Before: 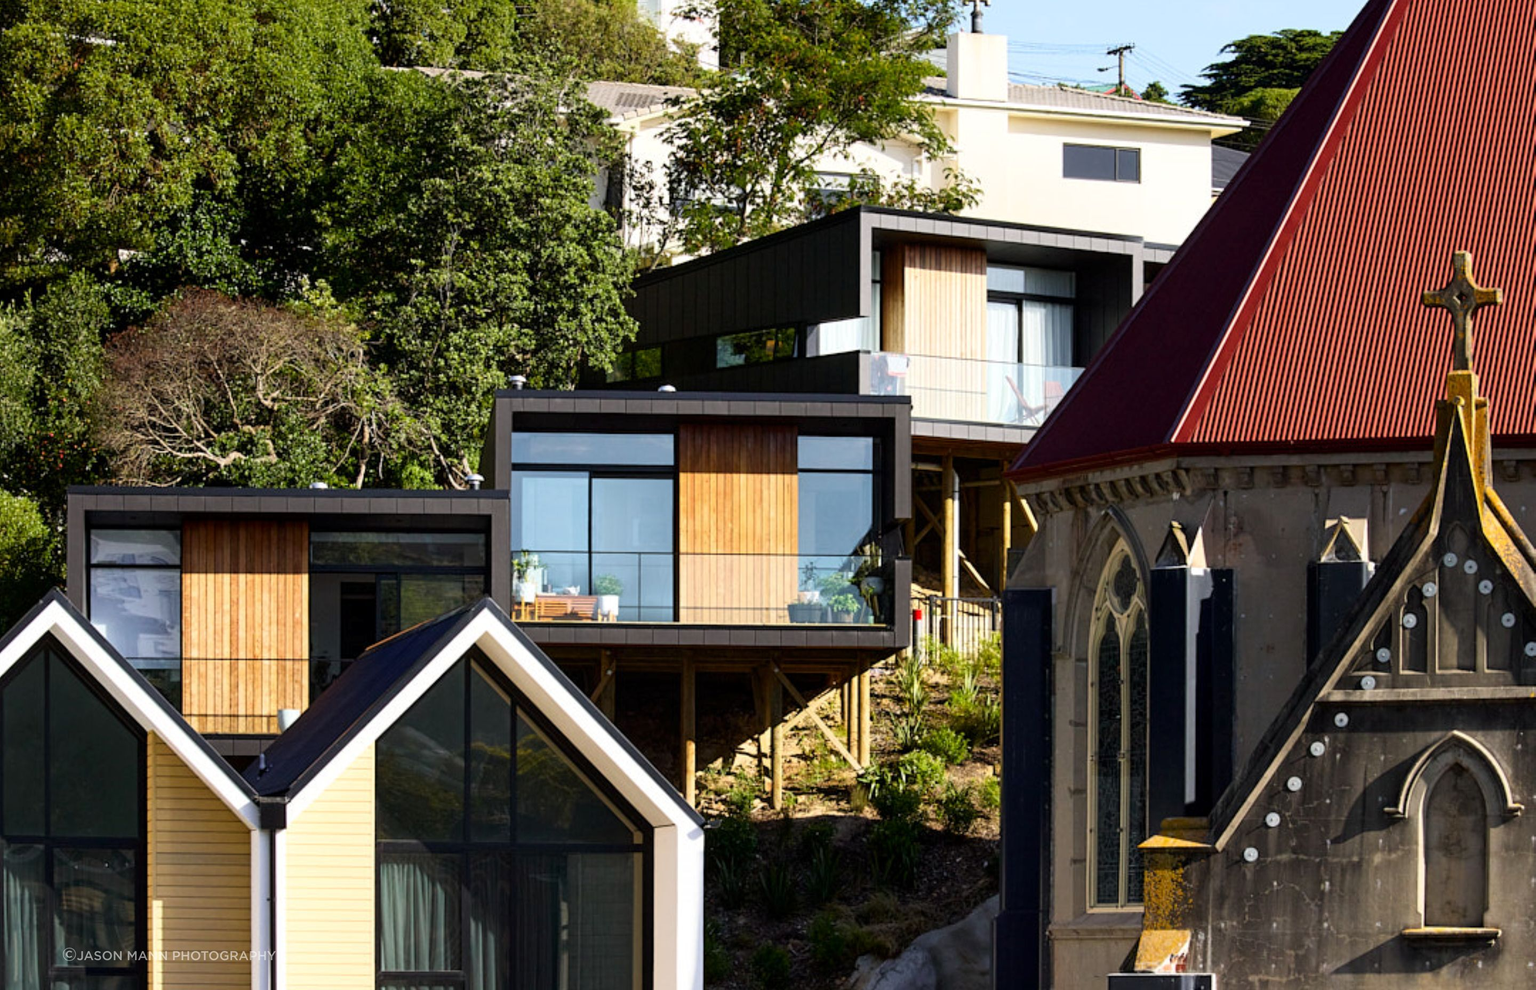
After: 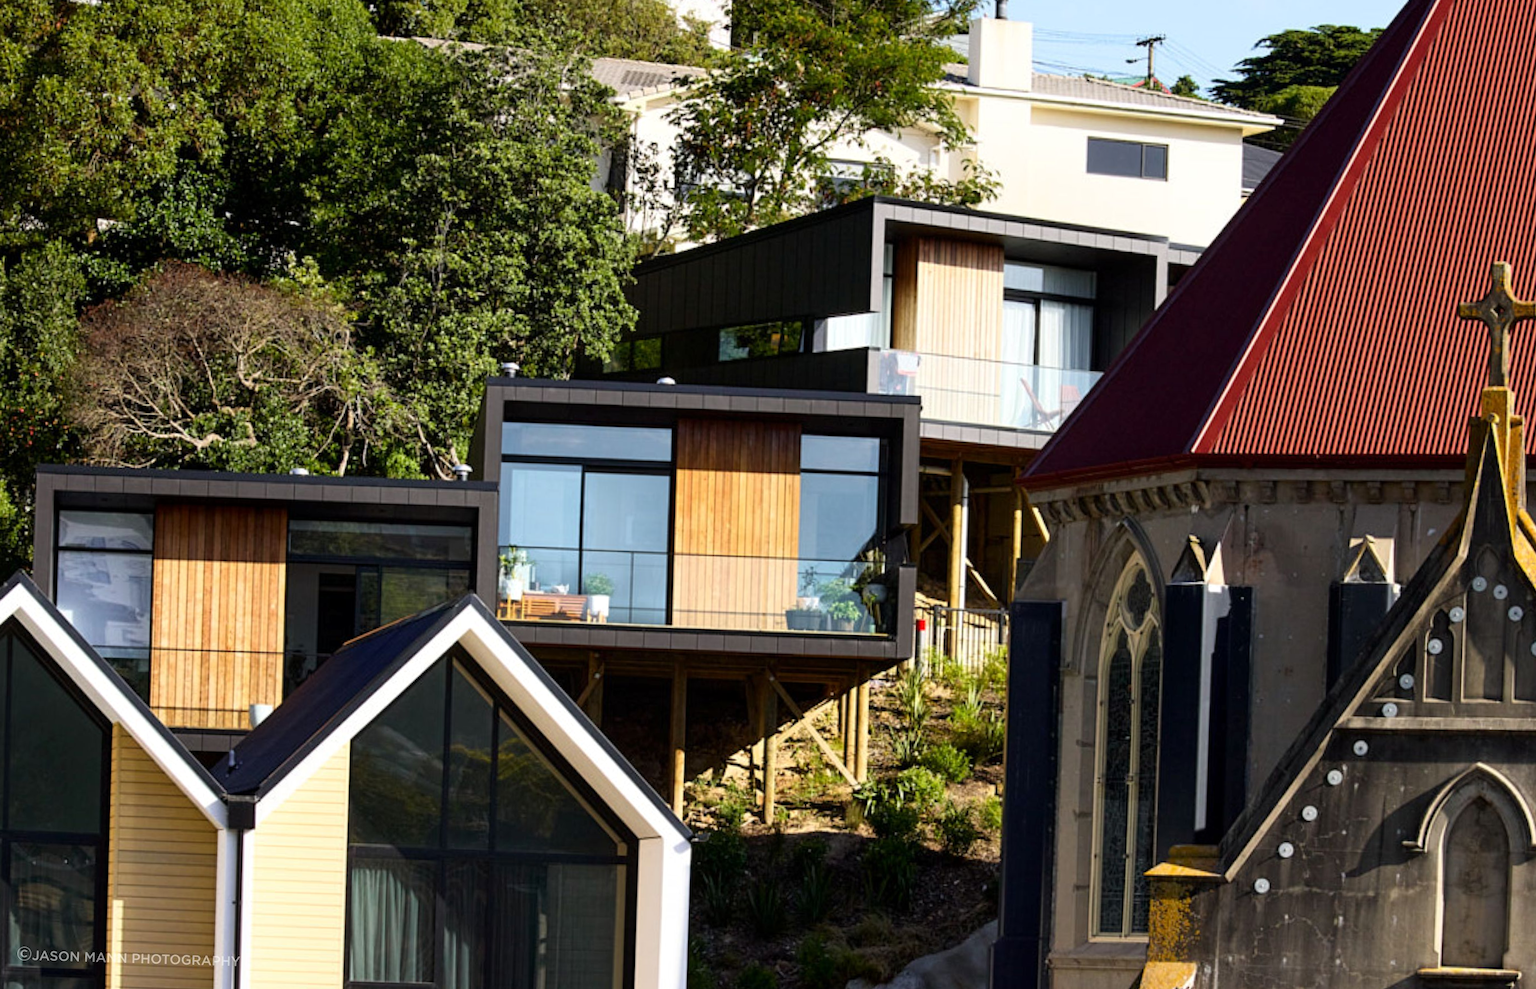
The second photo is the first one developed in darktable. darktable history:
crop and rotate: angle -1.69°
tone equalizer: on, module defaults
